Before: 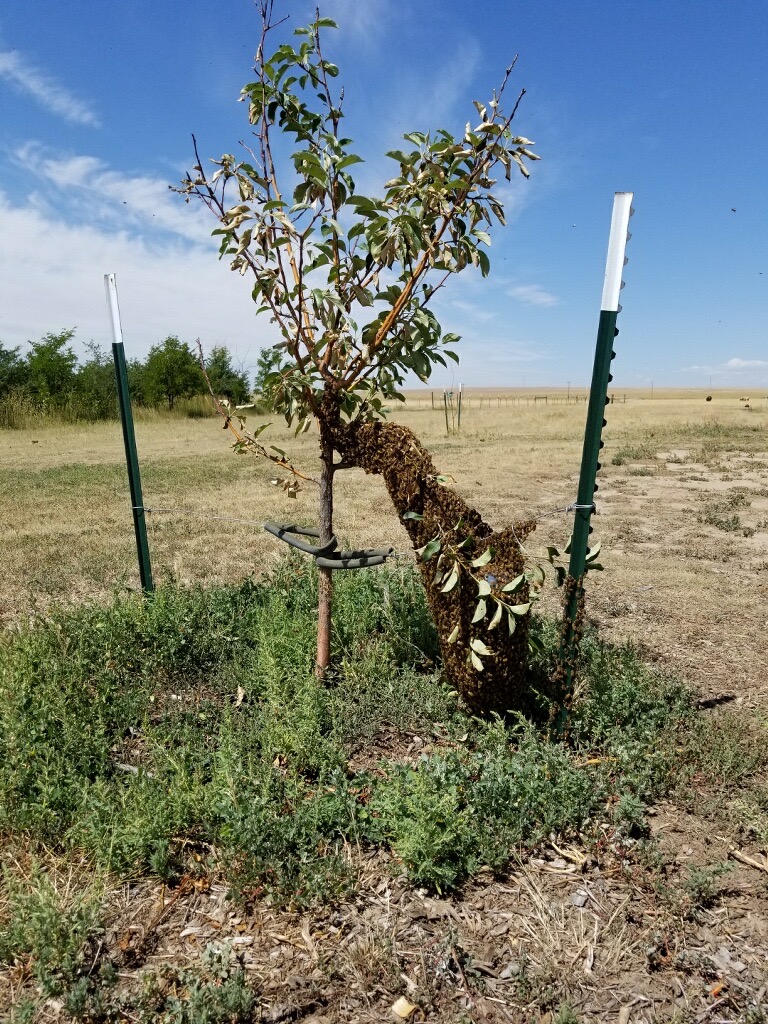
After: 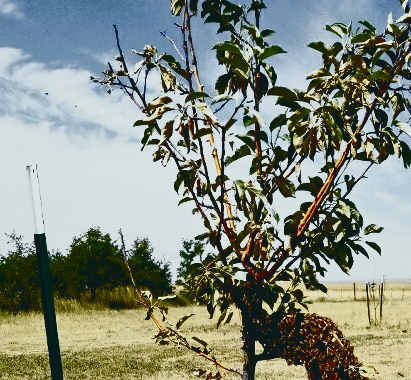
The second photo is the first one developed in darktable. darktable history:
crop: left 10.218%, top 10.731%, right 36.206%, bottom 52.068%
tone curve: curves: ch0 [(0.001, 0.029) (0.084, 0.074) (0.162, 0.165) (0.304, 0.382) (0.466, 0.576) (0.654, 0.741) (0.848, 0.906) (0.984, 0.963)]; ch1 [(0, 0) (0.34, 0.235) (0.46, 0.46) (0.515, 0.502) (0.553, 0.567) (0.764, 0.815) (1, 1)]; ch2 [(0, 0) (0.44, 0.458) (0.479, 0.492) (0.524, 0.507) (0.547, 0.579) (0.673, 0.712) (1, 1)], color space Lab, independent channels, preserve colors none
contrast brightness saturation: contrast 0.95, brightness 0.192
filmic rgb: middle gray luminance 29.8%, black relative exposure -8.93 EV, white relative exposure 6.99 EV, threshold 2.98 EV, target black luminance 0%, hardness 2.96, latitude 1.36%, contrast 0.96, highlights saturation mix 3.98%, shadows ↔ highlights balance 12.15%, add noise in highlights 0, preserve chrominance no, color science v3 (2019), use custom middle-gray values true, contrast in highlights soft, enable highlight reconstruction true
shadows and highlights: shadows 58.72, highlights -59.71, highlights color adjustment 0.409%
contrast equalizer: y [[0.6 ×6], [0.55 ×6], [0 ×6], [0 ×6], [0 ×6]], mix 0.298
